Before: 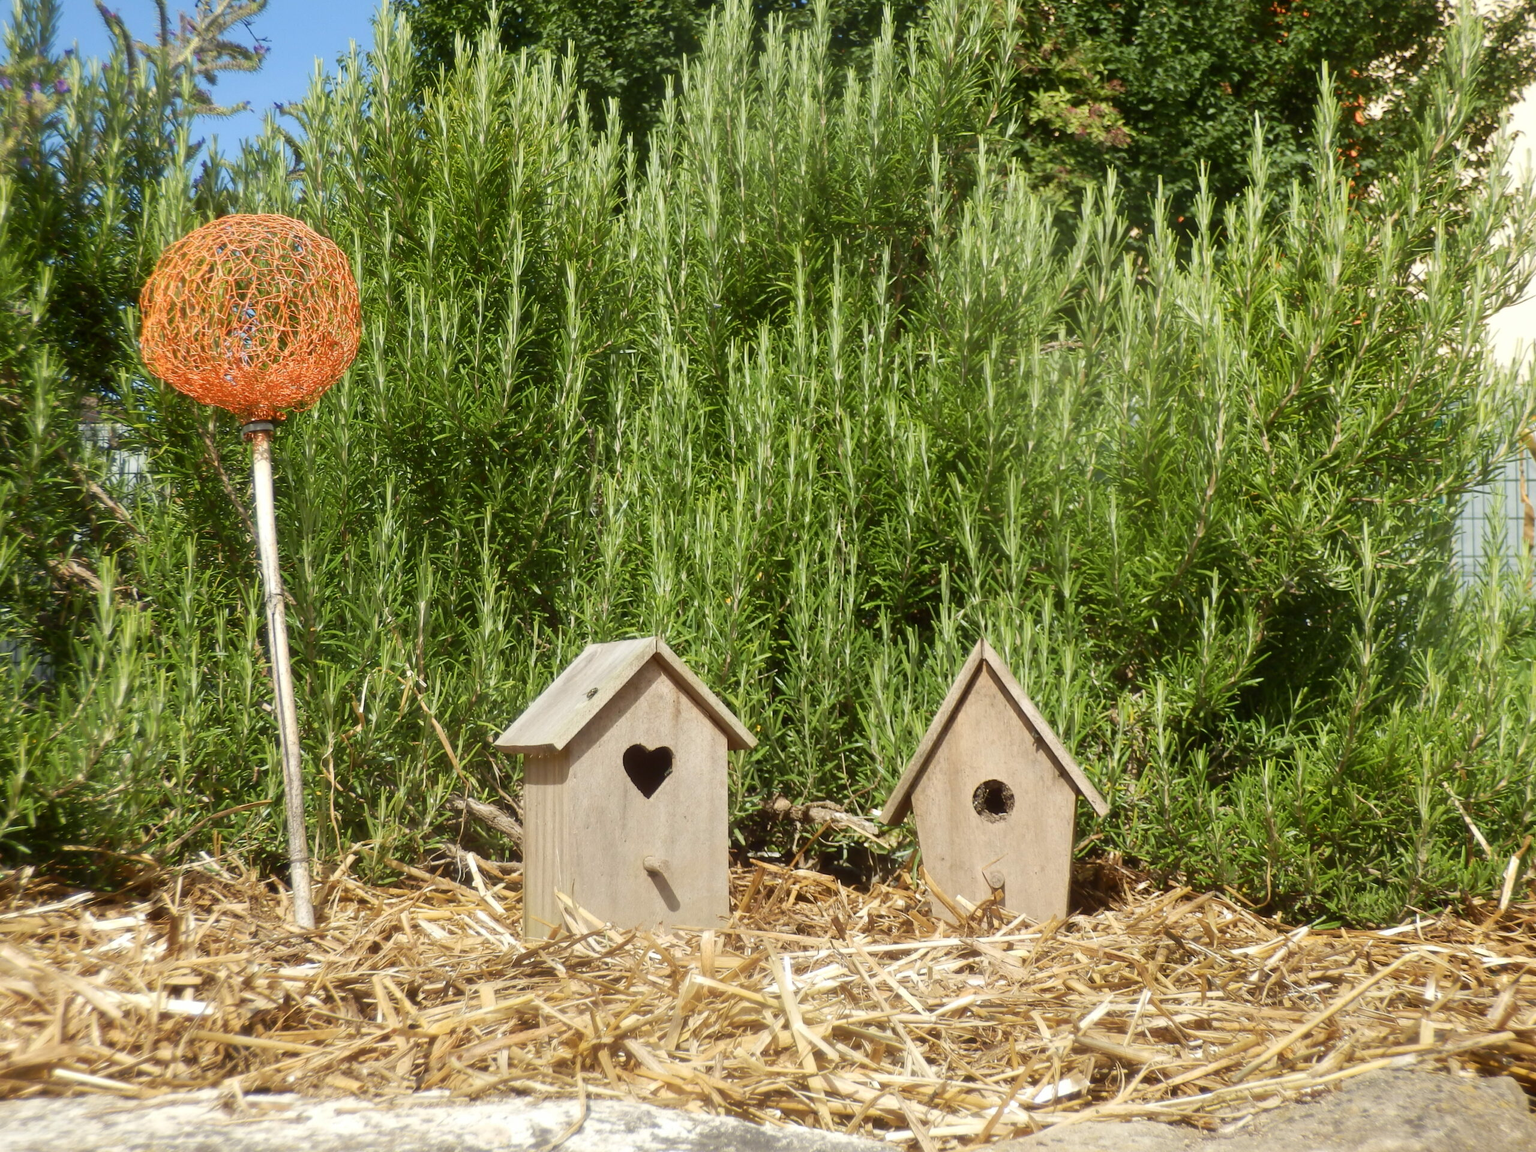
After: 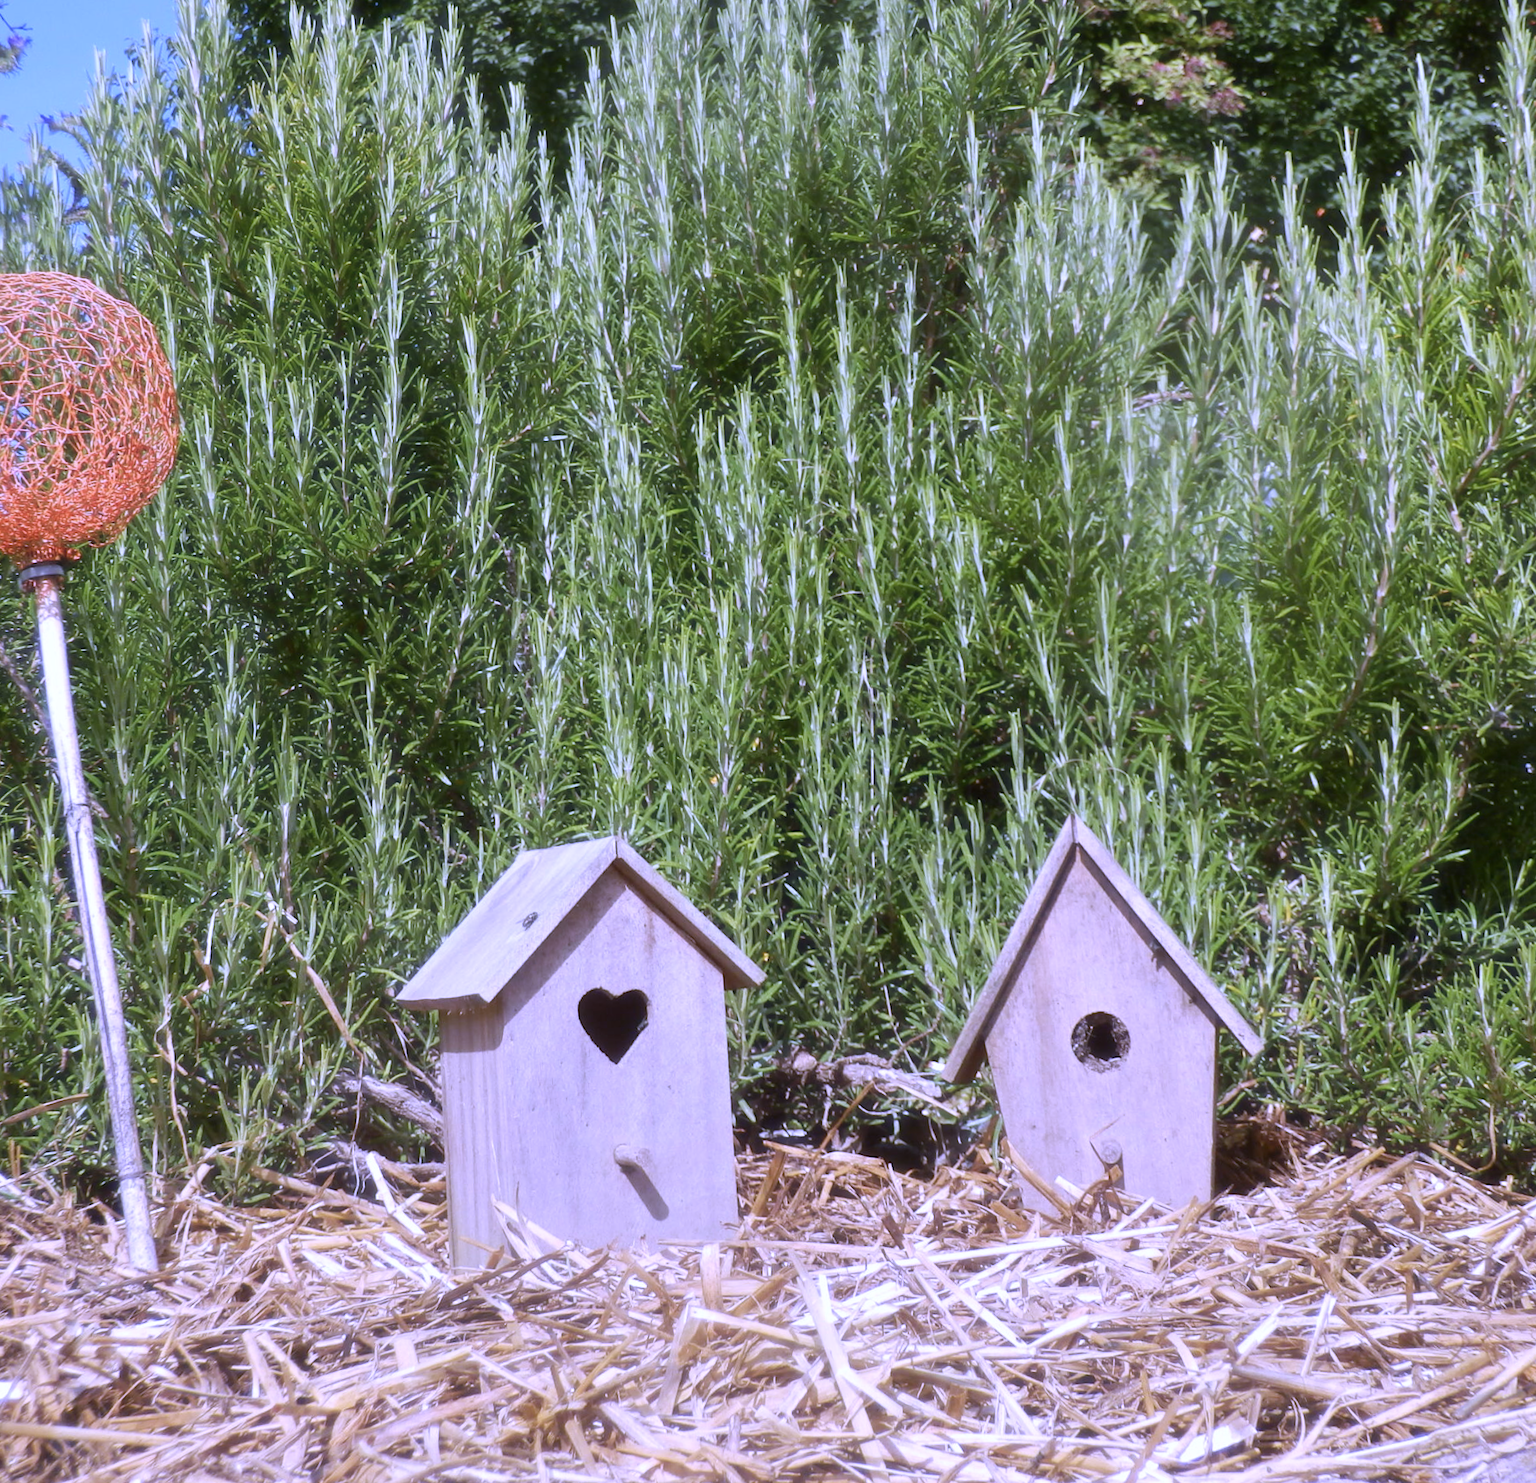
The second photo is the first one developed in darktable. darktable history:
crop: left 13.443%, right 13.31%
haze removal: strength -0.09, distance 0.358, compatibility mode true, adaptive false
rotate and perspective: rotation -3°, crop left 0.031, crop right 0.968, crop top 0.07, crop bottom 0.93
white balance: red 0.98, blue 1.61
